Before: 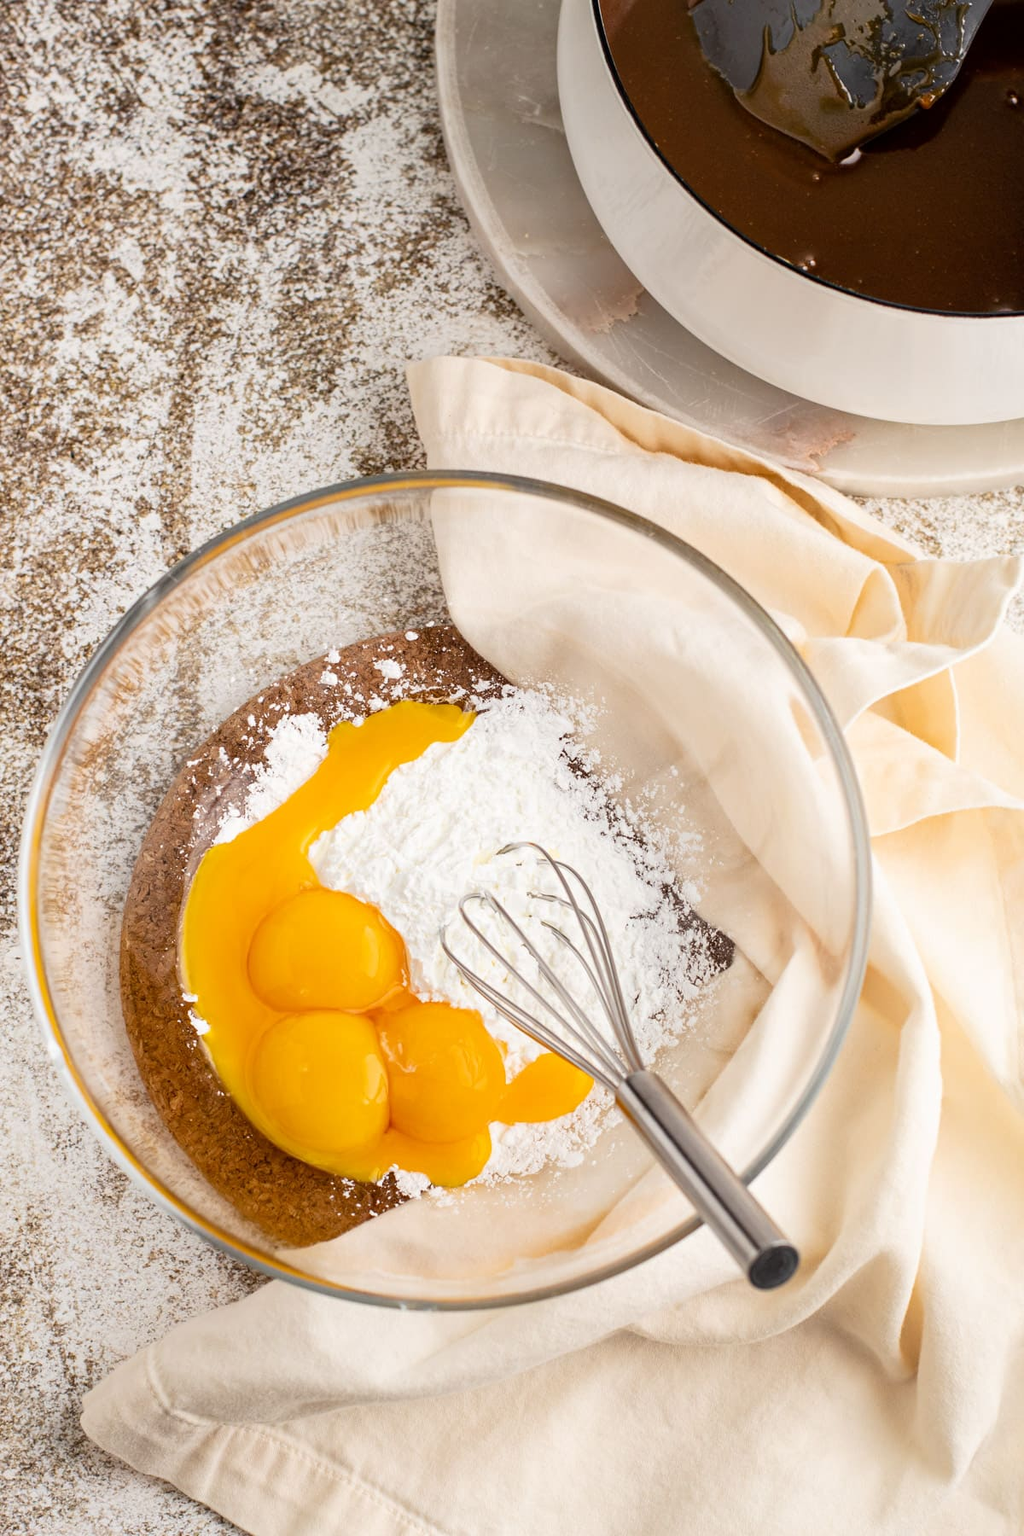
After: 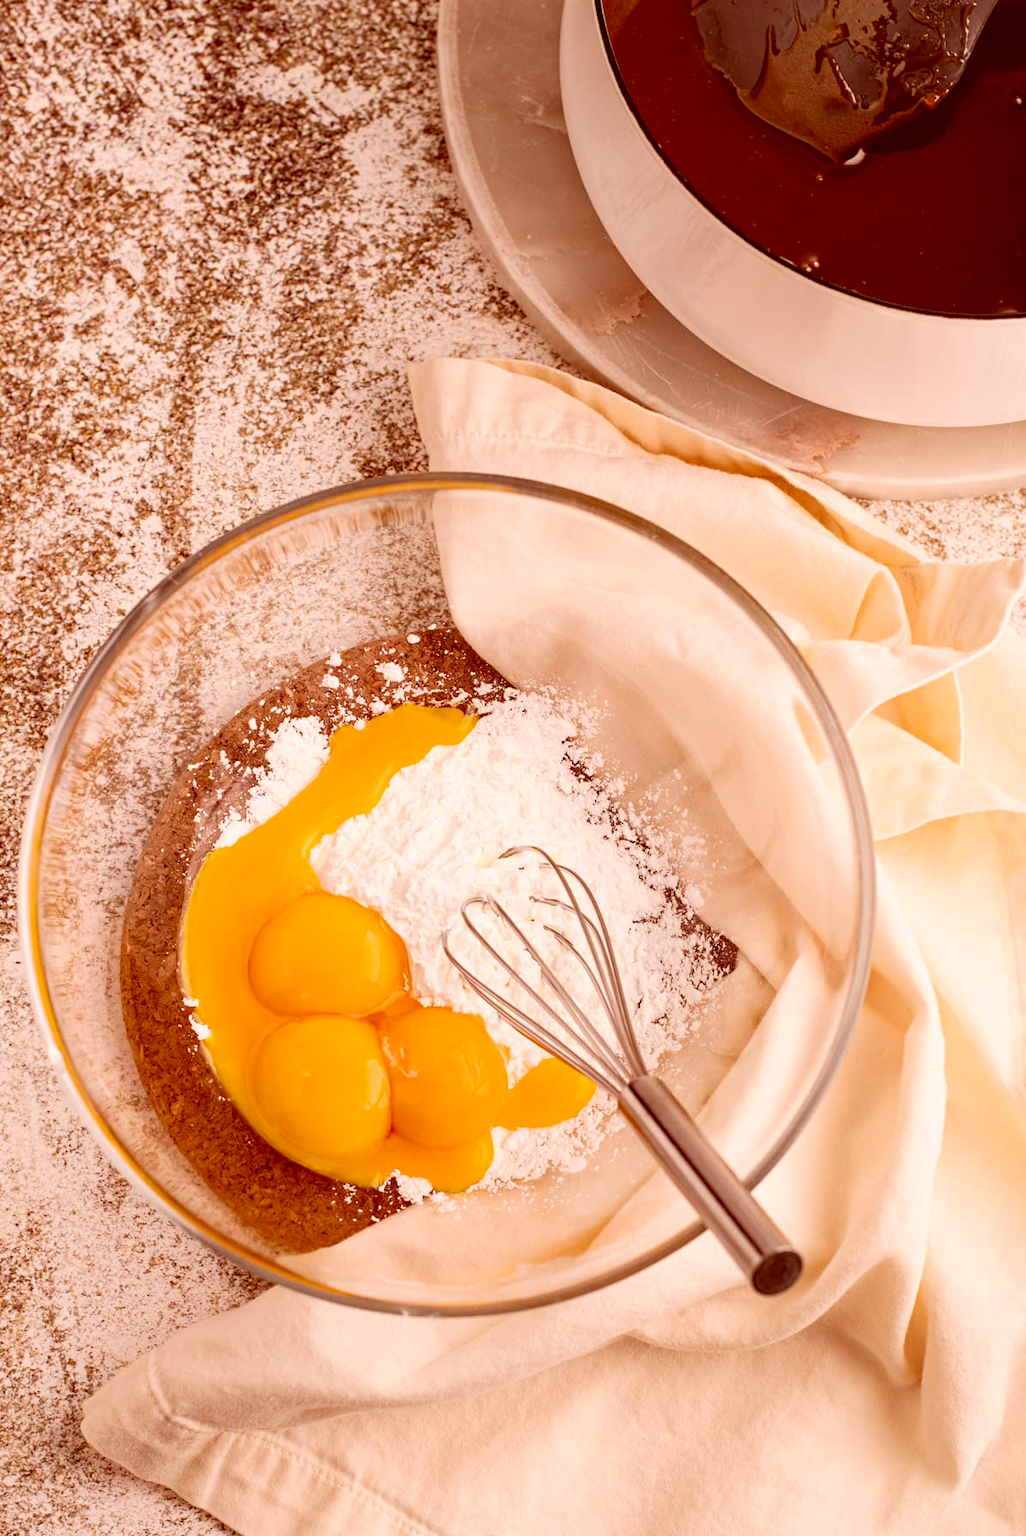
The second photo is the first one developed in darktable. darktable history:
haze removal: compatibility mode true
color correction: highlights a* 9.41, highlights b* 8.97, shadows a* 39.96, shadows b* 39.68, saturation 0.824
